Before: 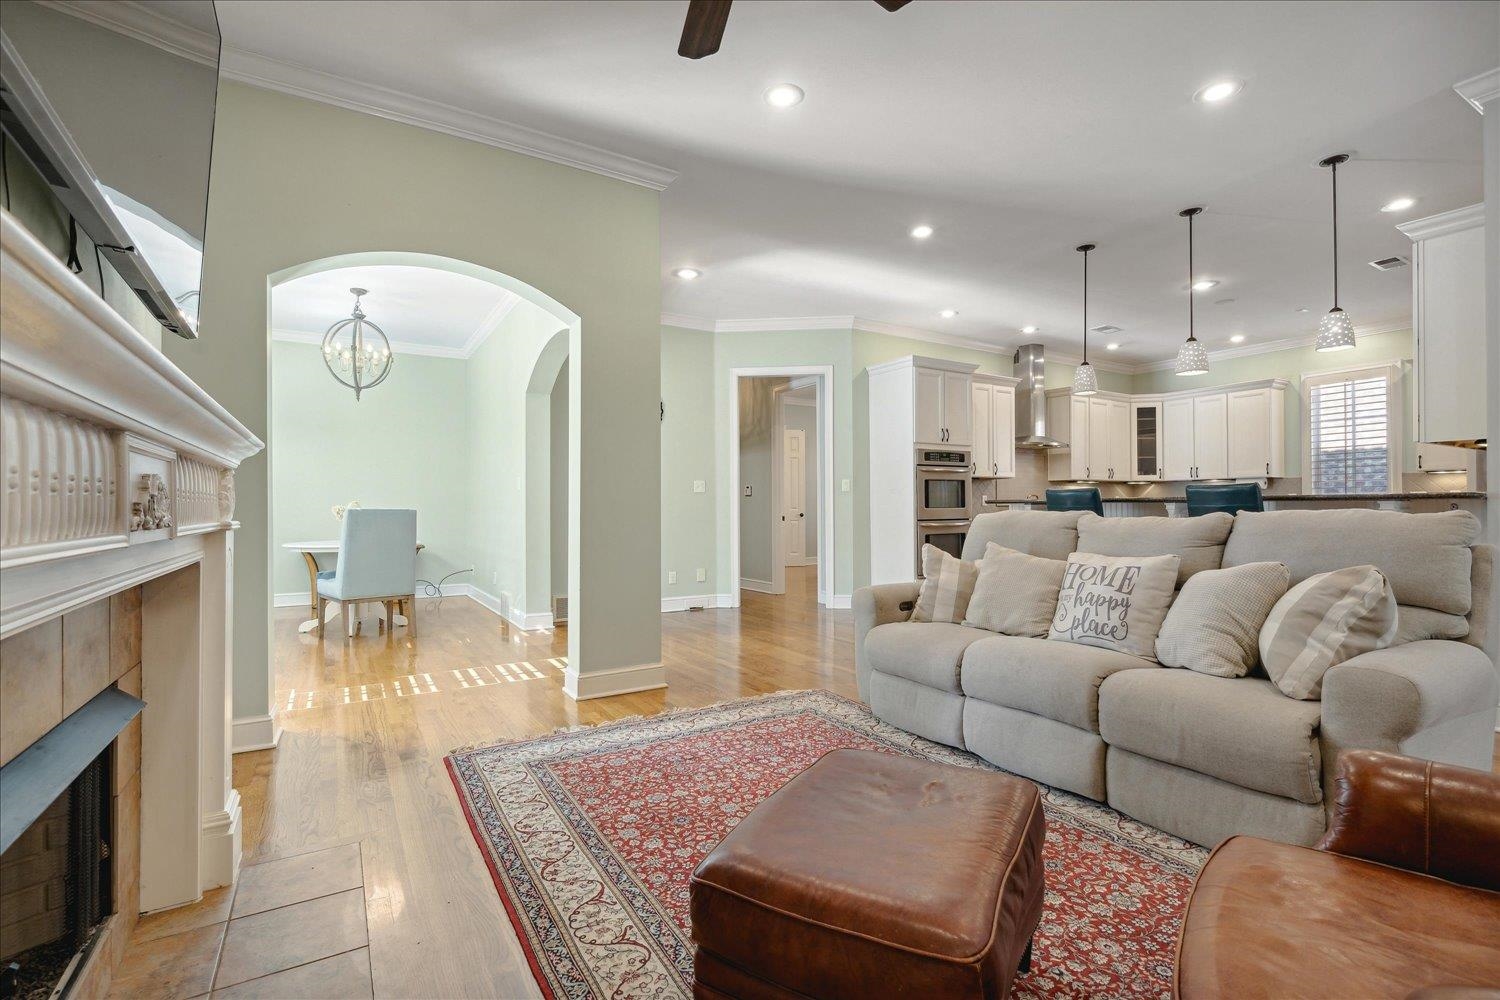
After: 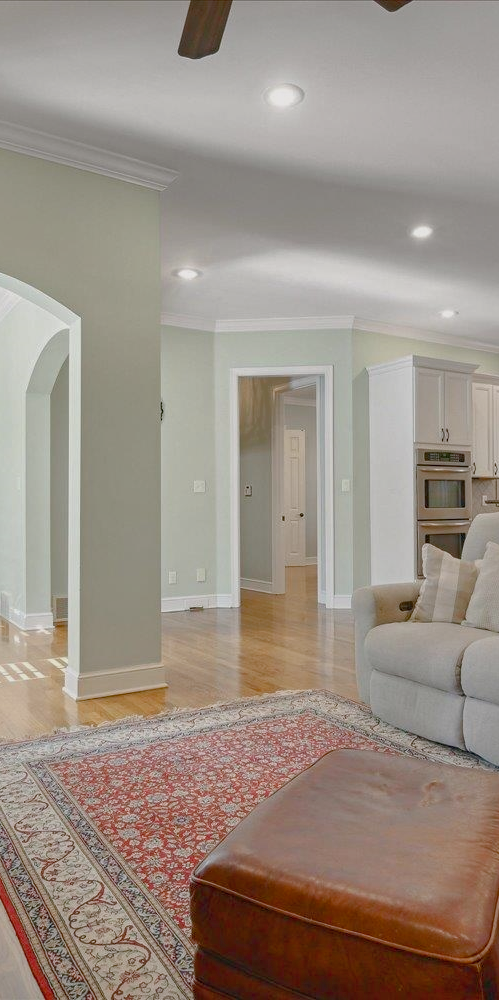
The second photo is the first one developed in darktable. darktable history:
shadows and highlights: on, module defaults
crop: left 33.36%, right 33.36%
color balance rgb: shadows lift › chroma 1%, shadows lift › hue 113°, highlights gain › chroma 0.2%, highlights gain › hue 333°, perceptual saturation grading › global saturation 20%, perceptual saturation grading › highlights -50%, perceptual saturation grading › shadows 25%, contrast -10%
